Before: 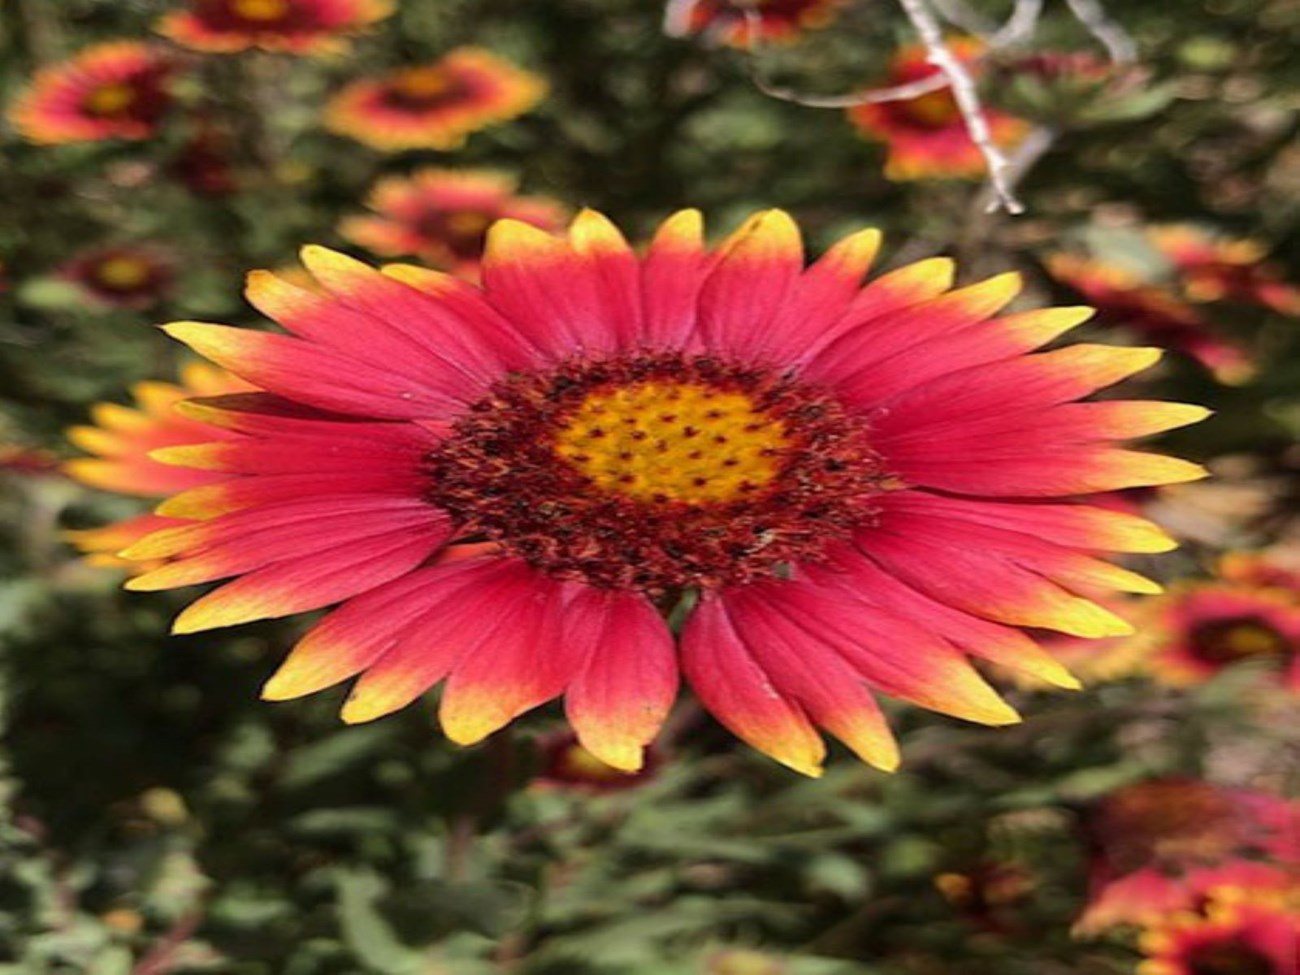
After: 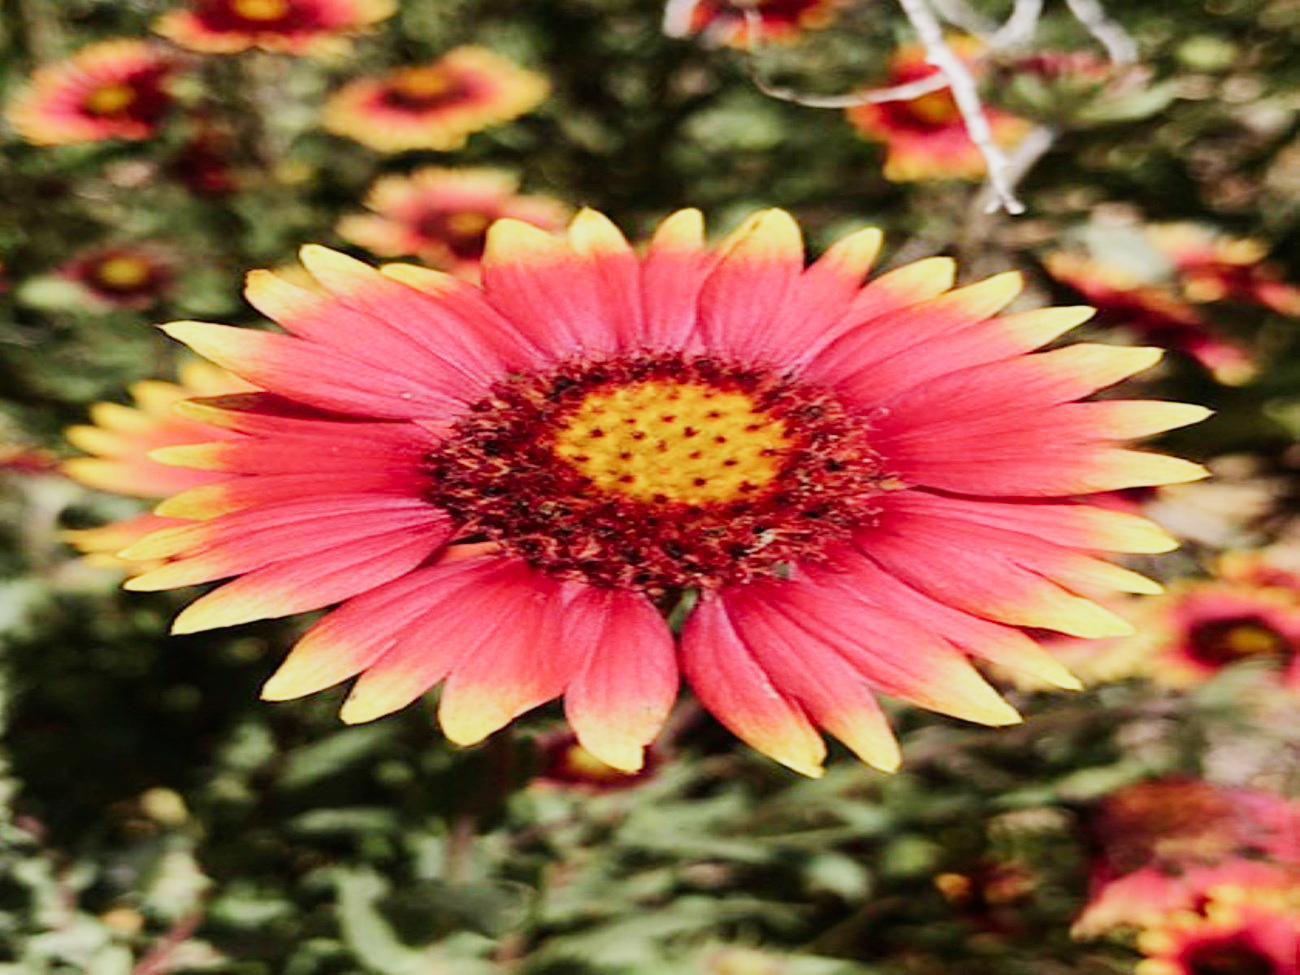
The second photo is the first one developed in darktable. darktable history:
exposure: black level correction -0.001, exposure 0.9 EV, compensate exposure bias true, compensate highlight preservation false
sigmoid: skew -0.2, preserve hue 0%, red attenuation 0.1, red rotation 0.035, green attenuation 0.1, green rotation -0.017, blue attenuation 0.15, blue rotation -0.052, base primaries Rec2020
